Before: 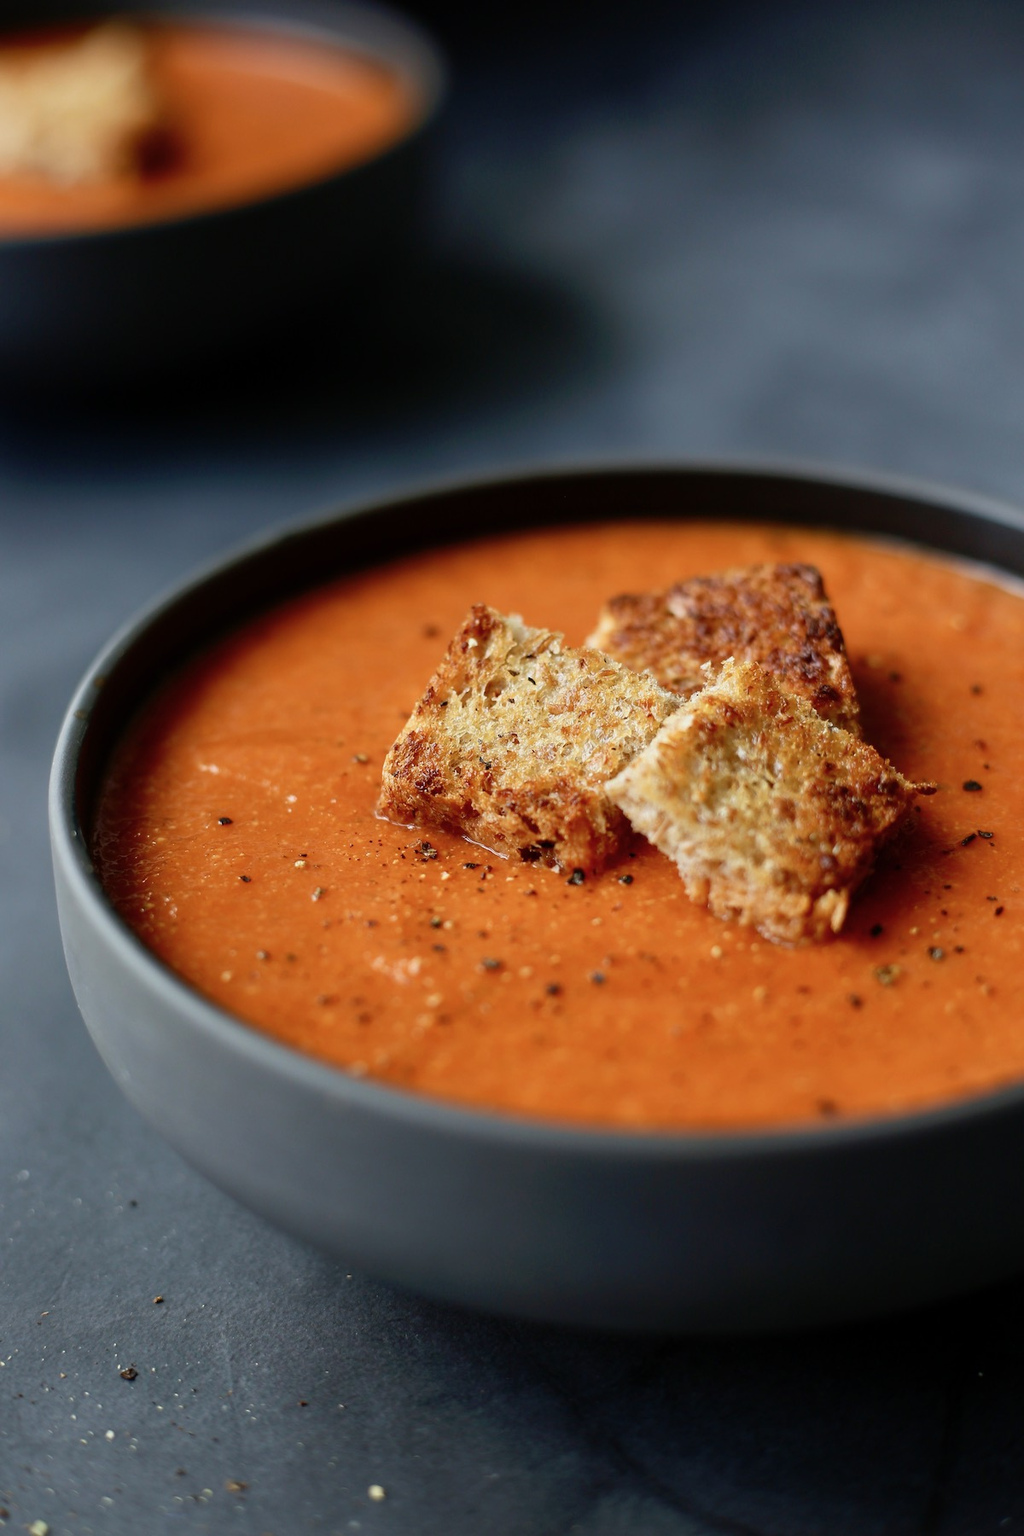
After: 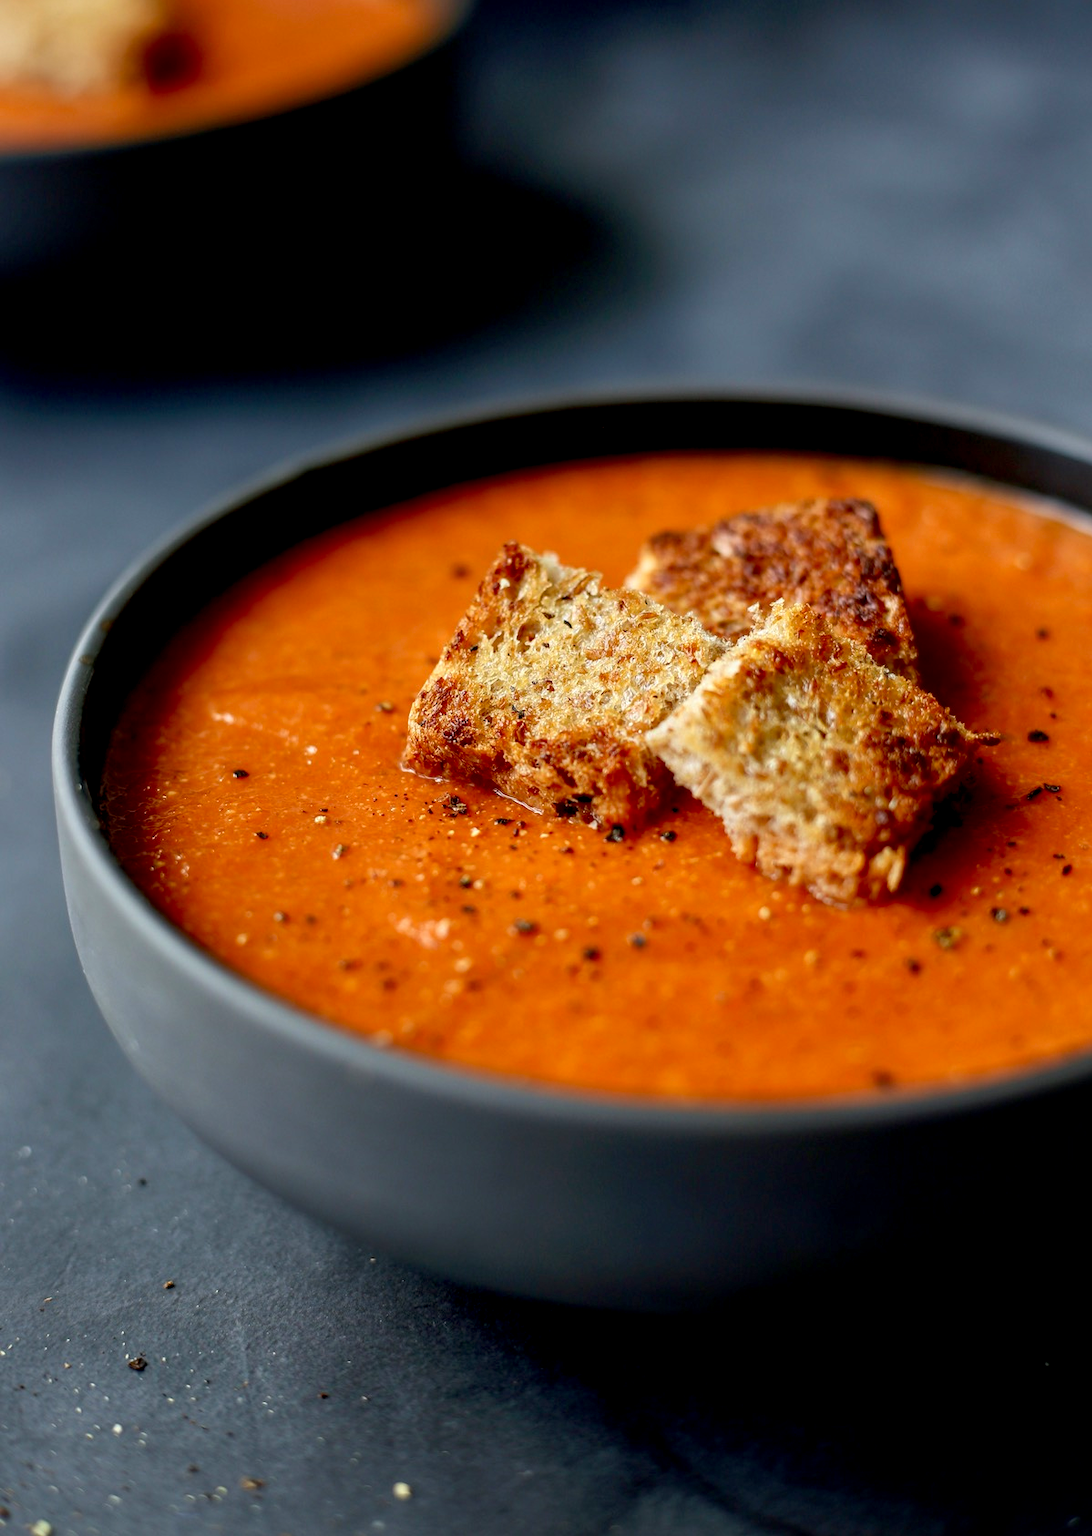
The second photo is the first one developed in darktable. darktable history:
contrast brightness saturation: saturation 0.177
crop and rotate: top 6.309%
local contrast: detail 130%
